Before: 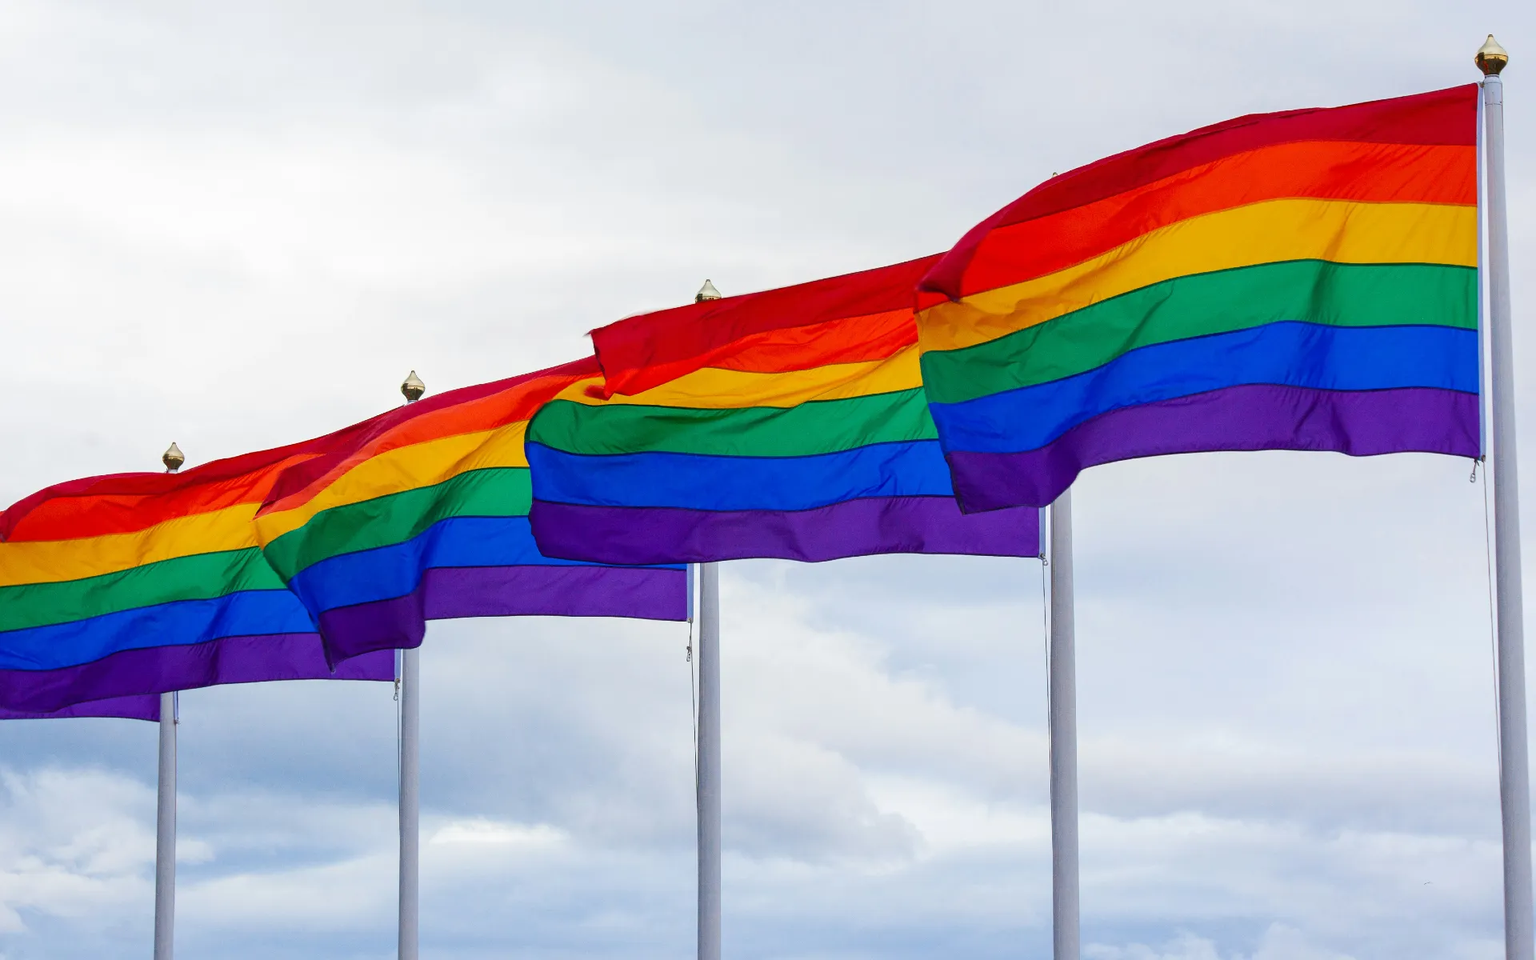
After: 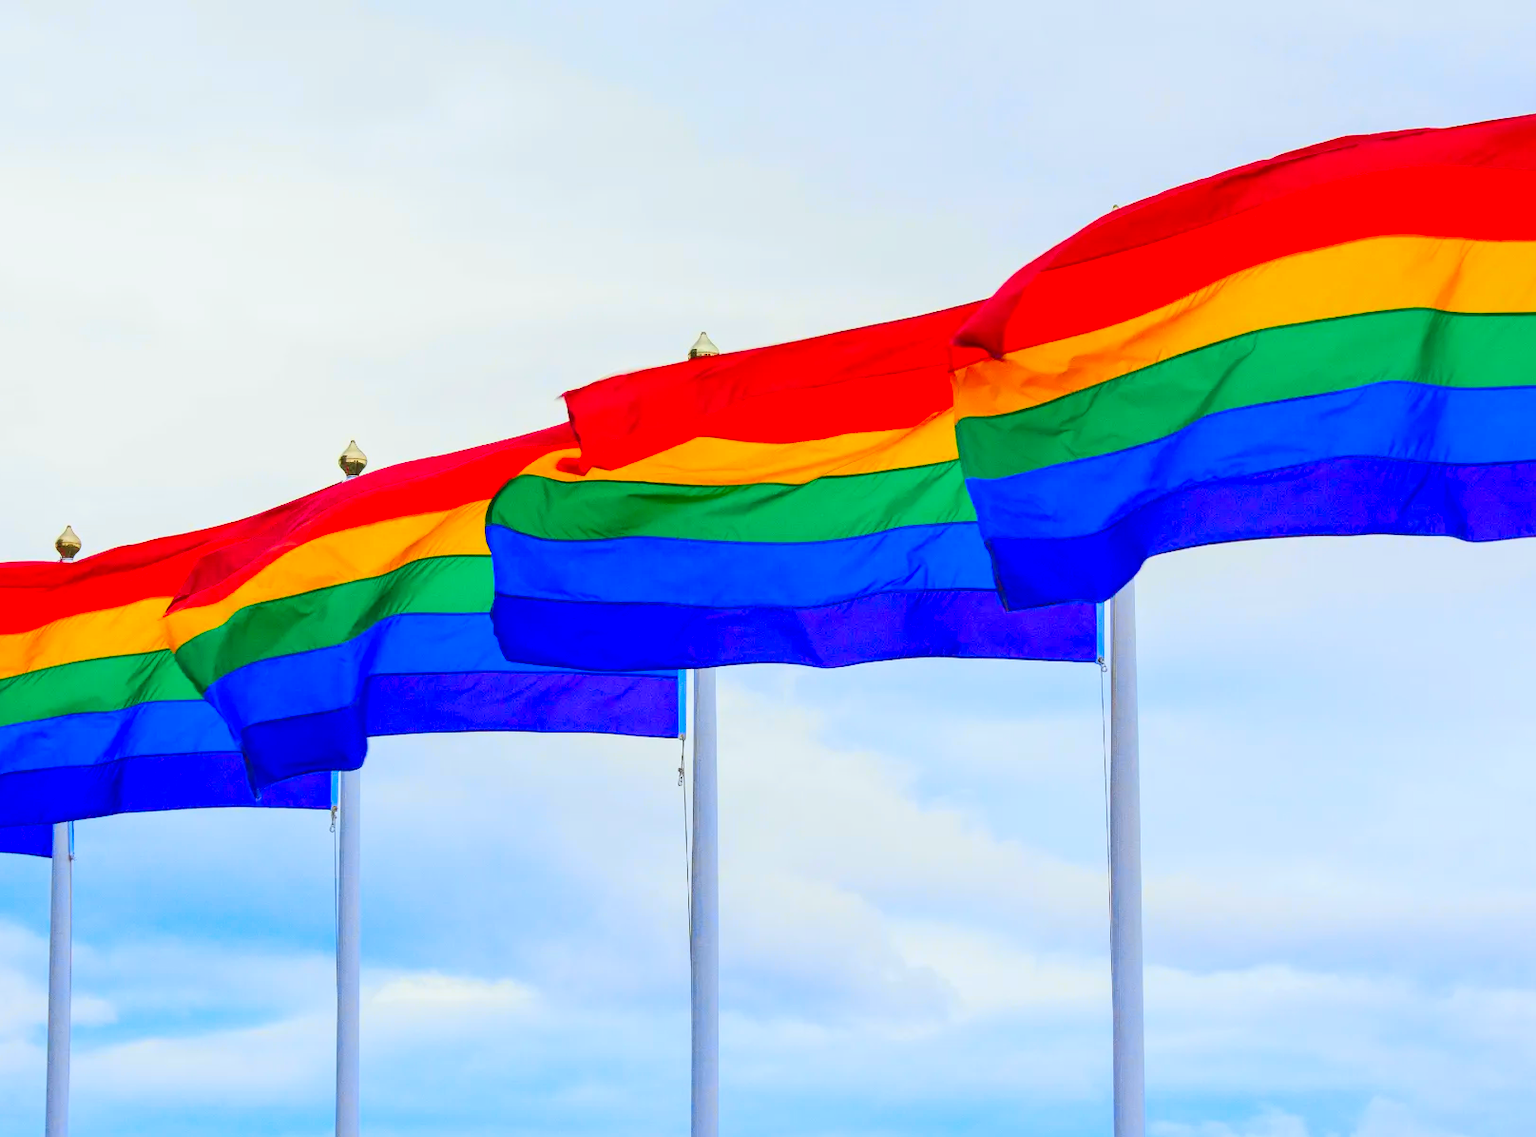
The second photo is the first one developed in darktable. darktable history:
tone curve: curves: ch0 [(0, 0.023) (0.087, 0.065) (0.184, 0.168) (0.45, 0.54) (0.57, 0.683) (0.722, 0.825) (0.877, 0.948) (1, 1)]; ch1 [(0, 0) (0.388, 0.369) (0.447, 0.447) (0.505, 0.5) (0.534, 0.528) (0.573, 0.583) (0.663, 0.68) (1, 1)]; ch2 [(0, 0) (0.314, 0.223) (0.427, 0.405) (0.492, 0.505) (0.531, 0.55) (0.589, 0.599) (1, 1)], color space Lab, independent channels, preserve colors none
white balance: red 0.982, blue 1.018
contrast brightness saturation: contrast -0.19, saturation 0.19
color correction: saturation 1.32
crop: left 7.598%, right 7.873%
color calibration: illuminant same as pipeline (D50), adaptation none (bypass), gamut compression 1.72
